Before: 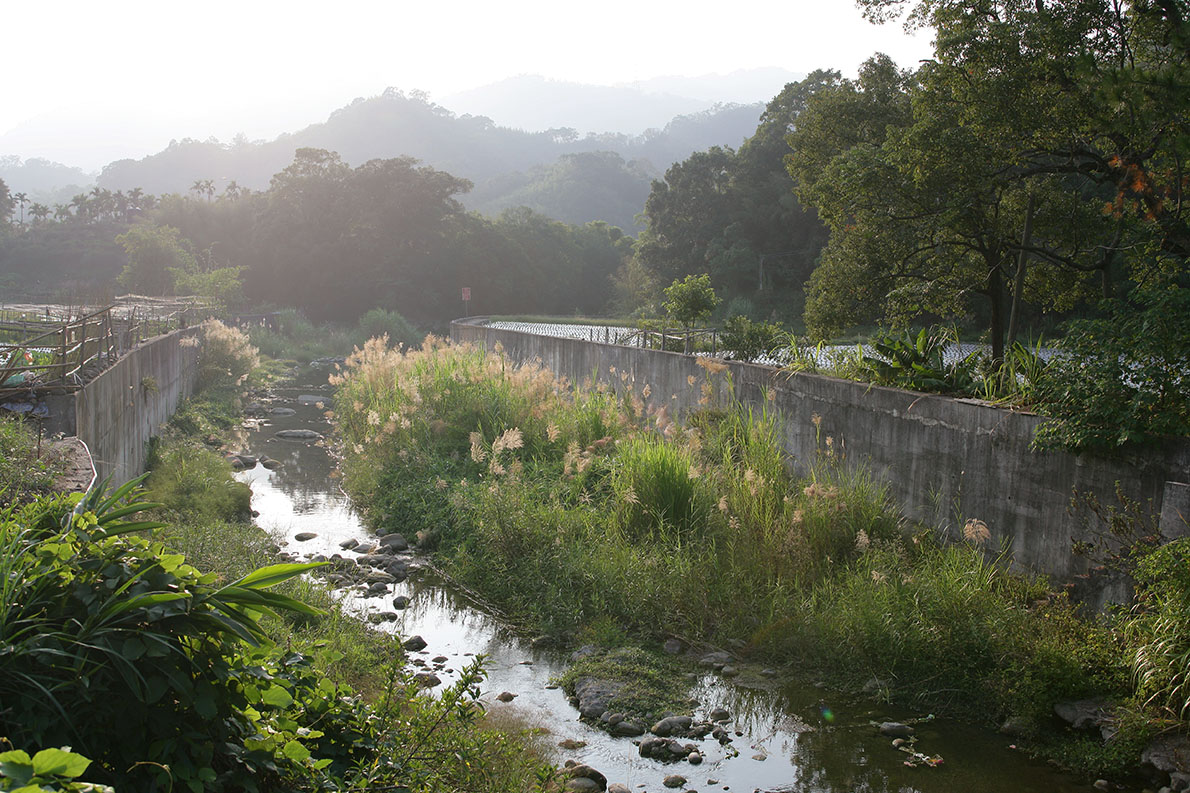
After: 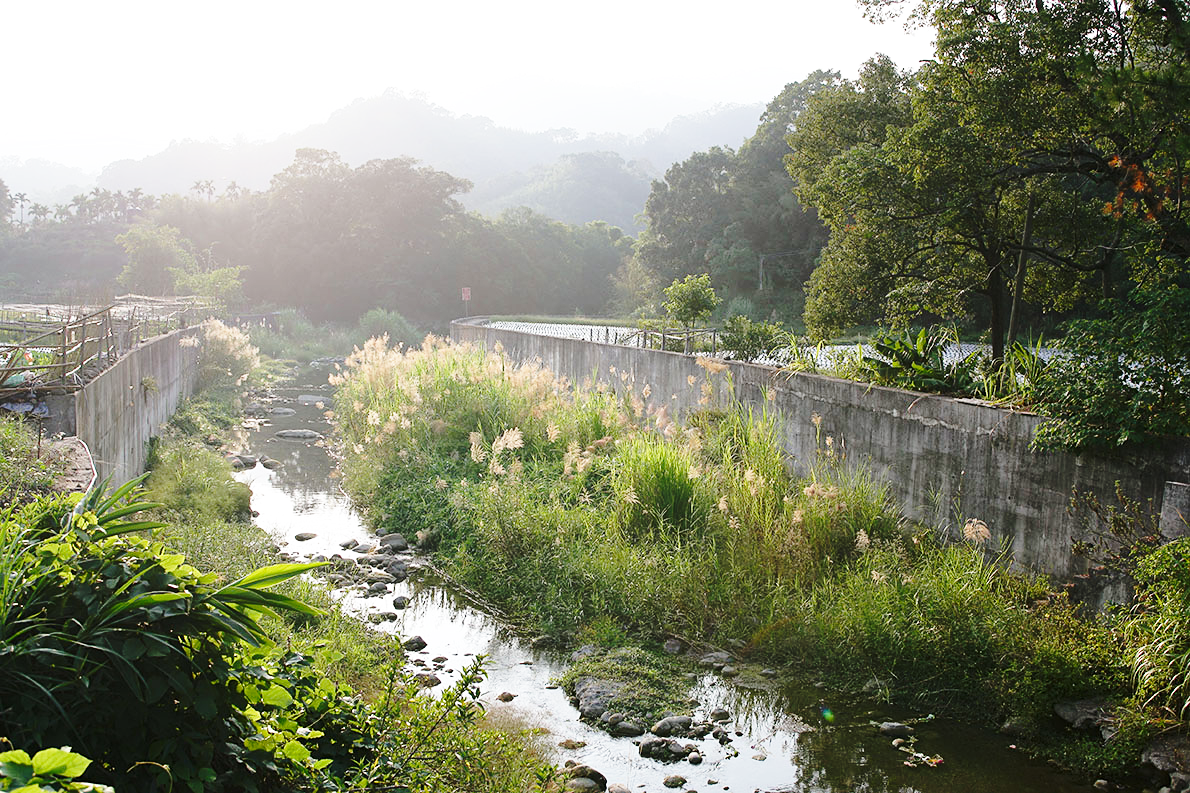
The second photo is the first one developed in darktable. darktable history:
base curve: curves: ch0 [(0, 0) (0.032, 0.037) (0.105, 0.228) (0.435, 0.76) (0.856, 0.983) (1, 1)], preserve colors none
sharpen: amount 0.216
